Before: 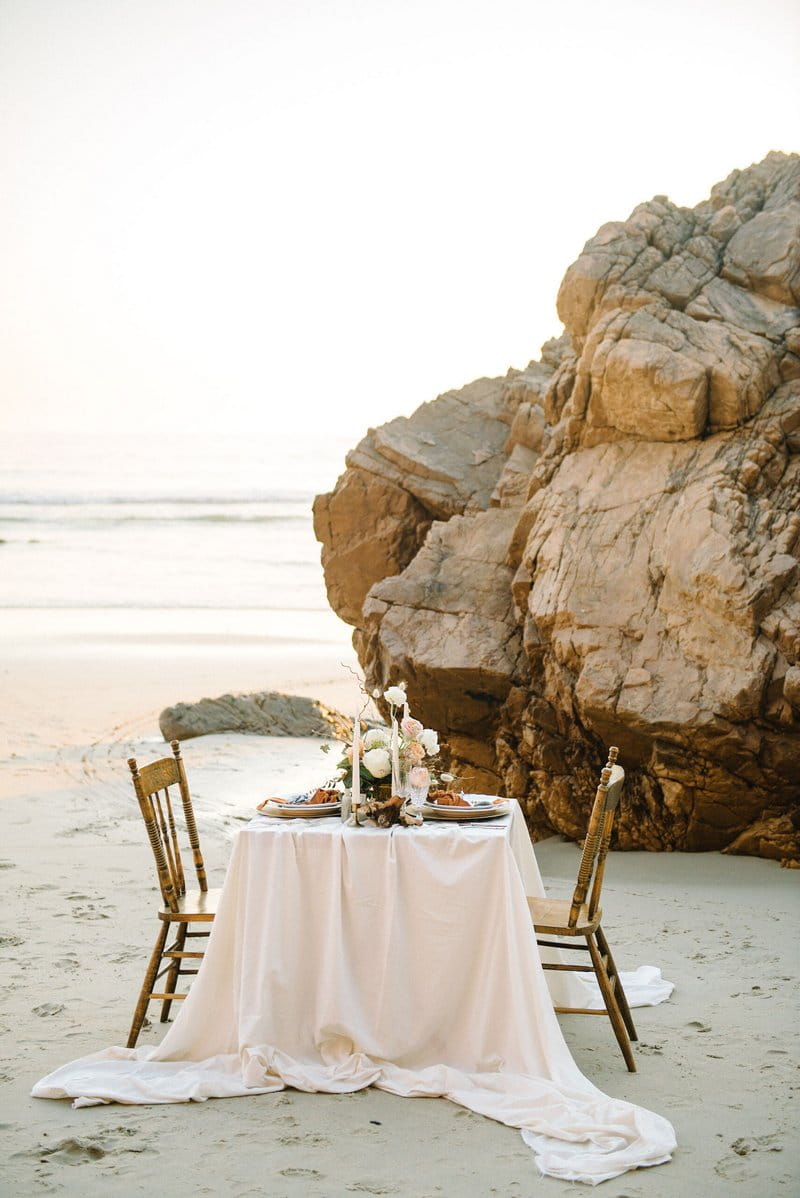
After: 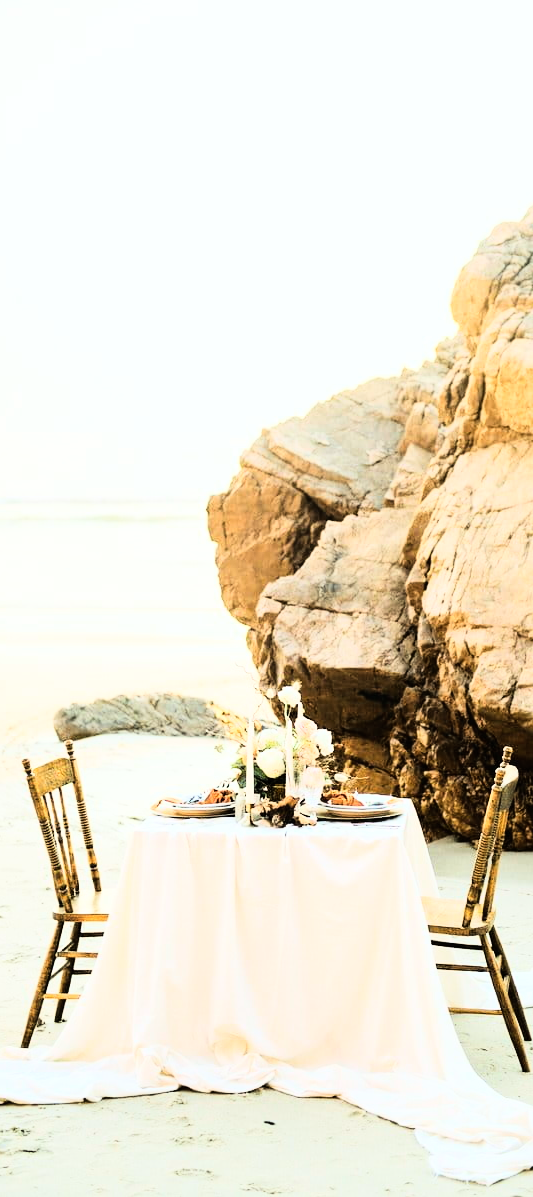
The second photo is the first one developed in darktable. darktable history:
rgb curve: curves: ch0 [(0, 0) (0.21, 0.15) (0.24, 0.21) (0.5, 0.75) (0.75, 0.96) (0.89, 0.99) (1, 1)]; ch1 [(0, 0.02) (0.21, 0.13) (0.25, 0.2) (0.5, 0.67) (0.75, 0.9) (0.89, 0.97) (1, 1)]; ch2 [(0, 0.02) (0.21, 0.13) (0.25, 0.2) (0.5, 0.67) (0.75, 0.9) (0.89, 0.97) (1, 1)], compensate middle gray true
crop and rotate: left 13.409%, right 19.924%
white balance: red 0.978, blue 0.999
